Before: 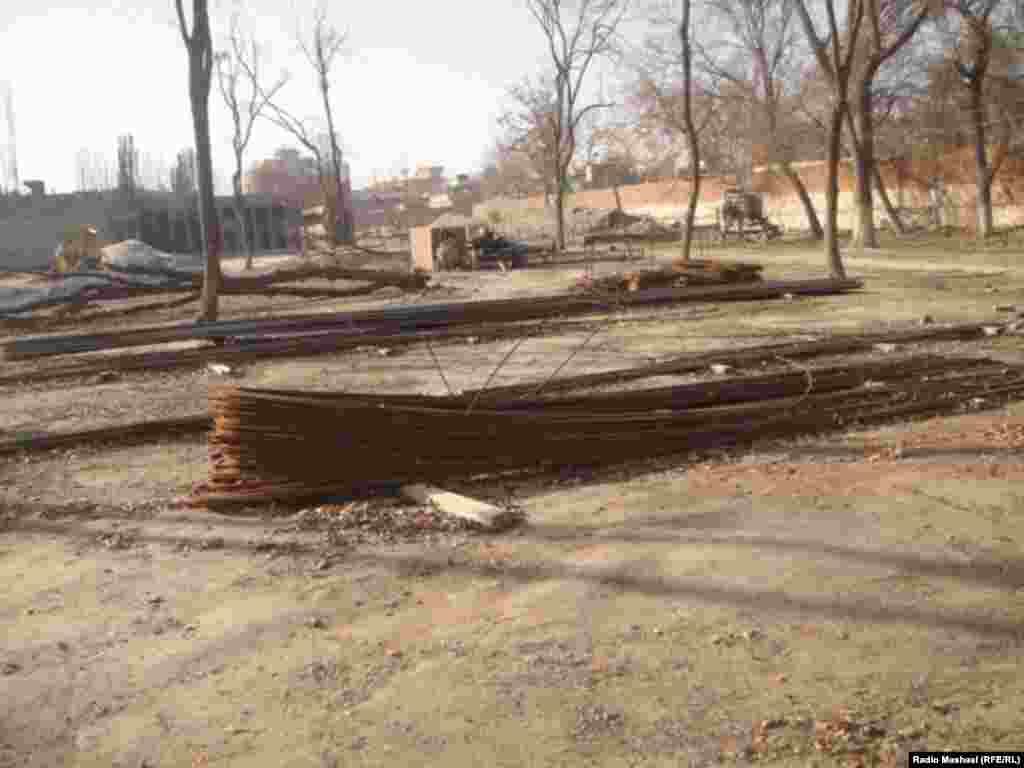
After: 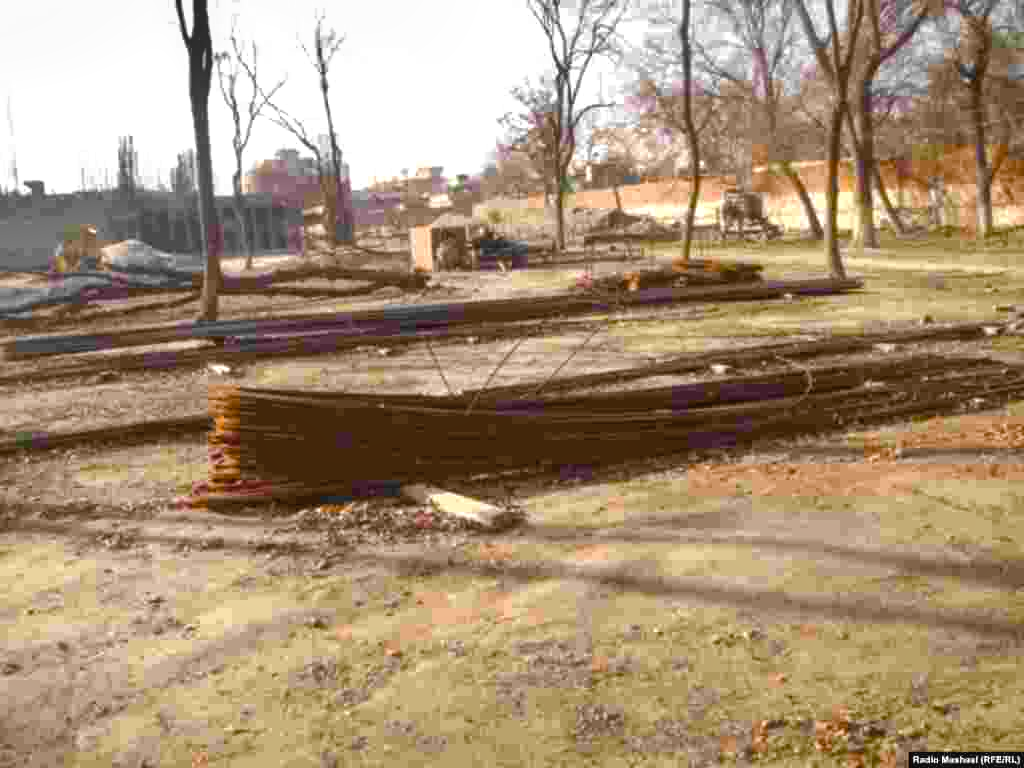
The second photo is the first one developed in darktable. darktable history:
local contrast: detail 109%
color balance rgb: linear chroma grading › global chroma 8.835%, perceptual saturation grading › global saturation 9.034%, perceptual saturation grading › highlights -13.239%, perceptual saturation grading › mid-tones 14.183%, perceptual saturation grading › shadows 23.605%, perceptual brilliance grading › highlights 10.392%, perceptual brilliance grading › mid-tones 4.987%, global vibrance 14.26%
shadows and highlights: soften with gaussian
